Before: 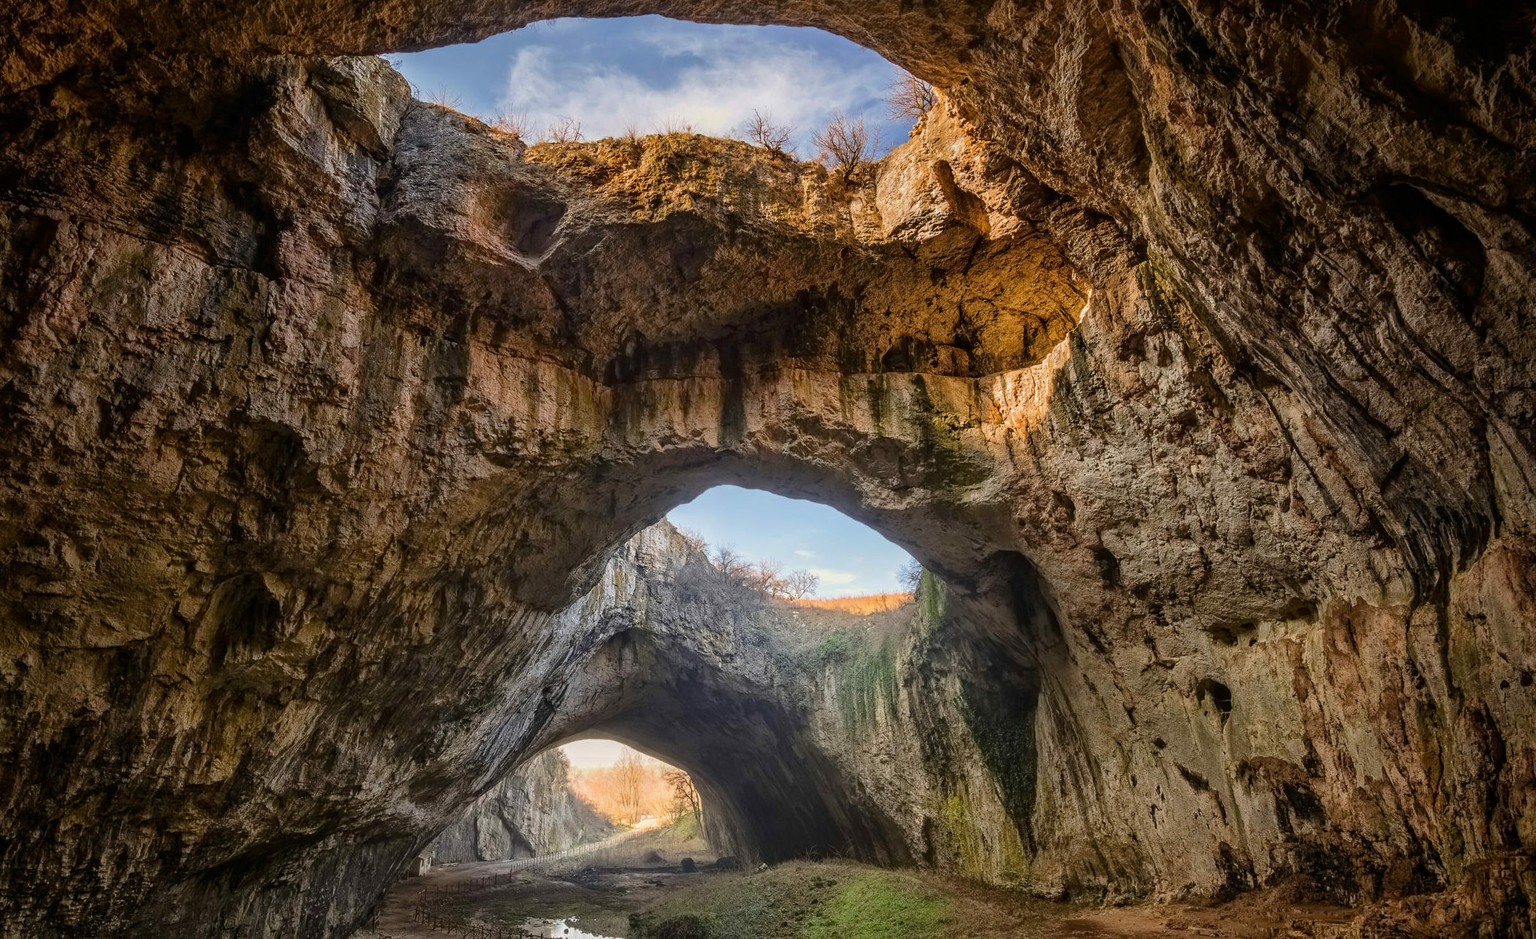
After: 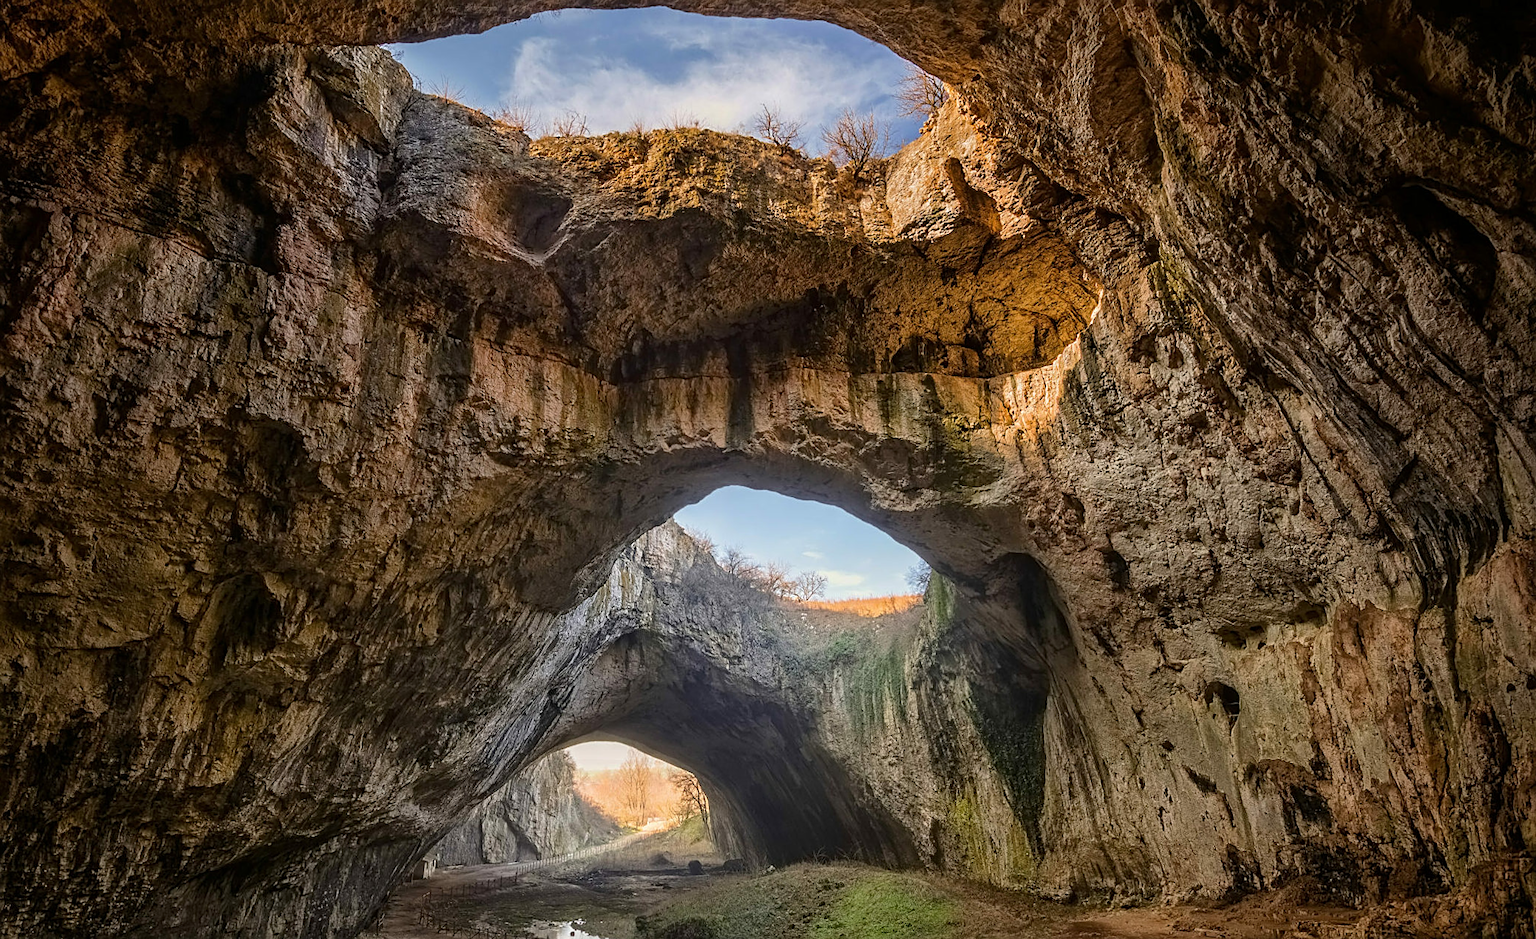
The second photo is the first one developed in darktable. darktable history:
rotate and perspective: rotation 0.174°, lens shift (vertical) 0.013, lens shift (horizontal) 0.019, shear 0.001, automatic cropping original format, crop left 0.007, crop right 0.991, crop top 0.016, crop bottom 0.997
sharpen: on, module defaults
